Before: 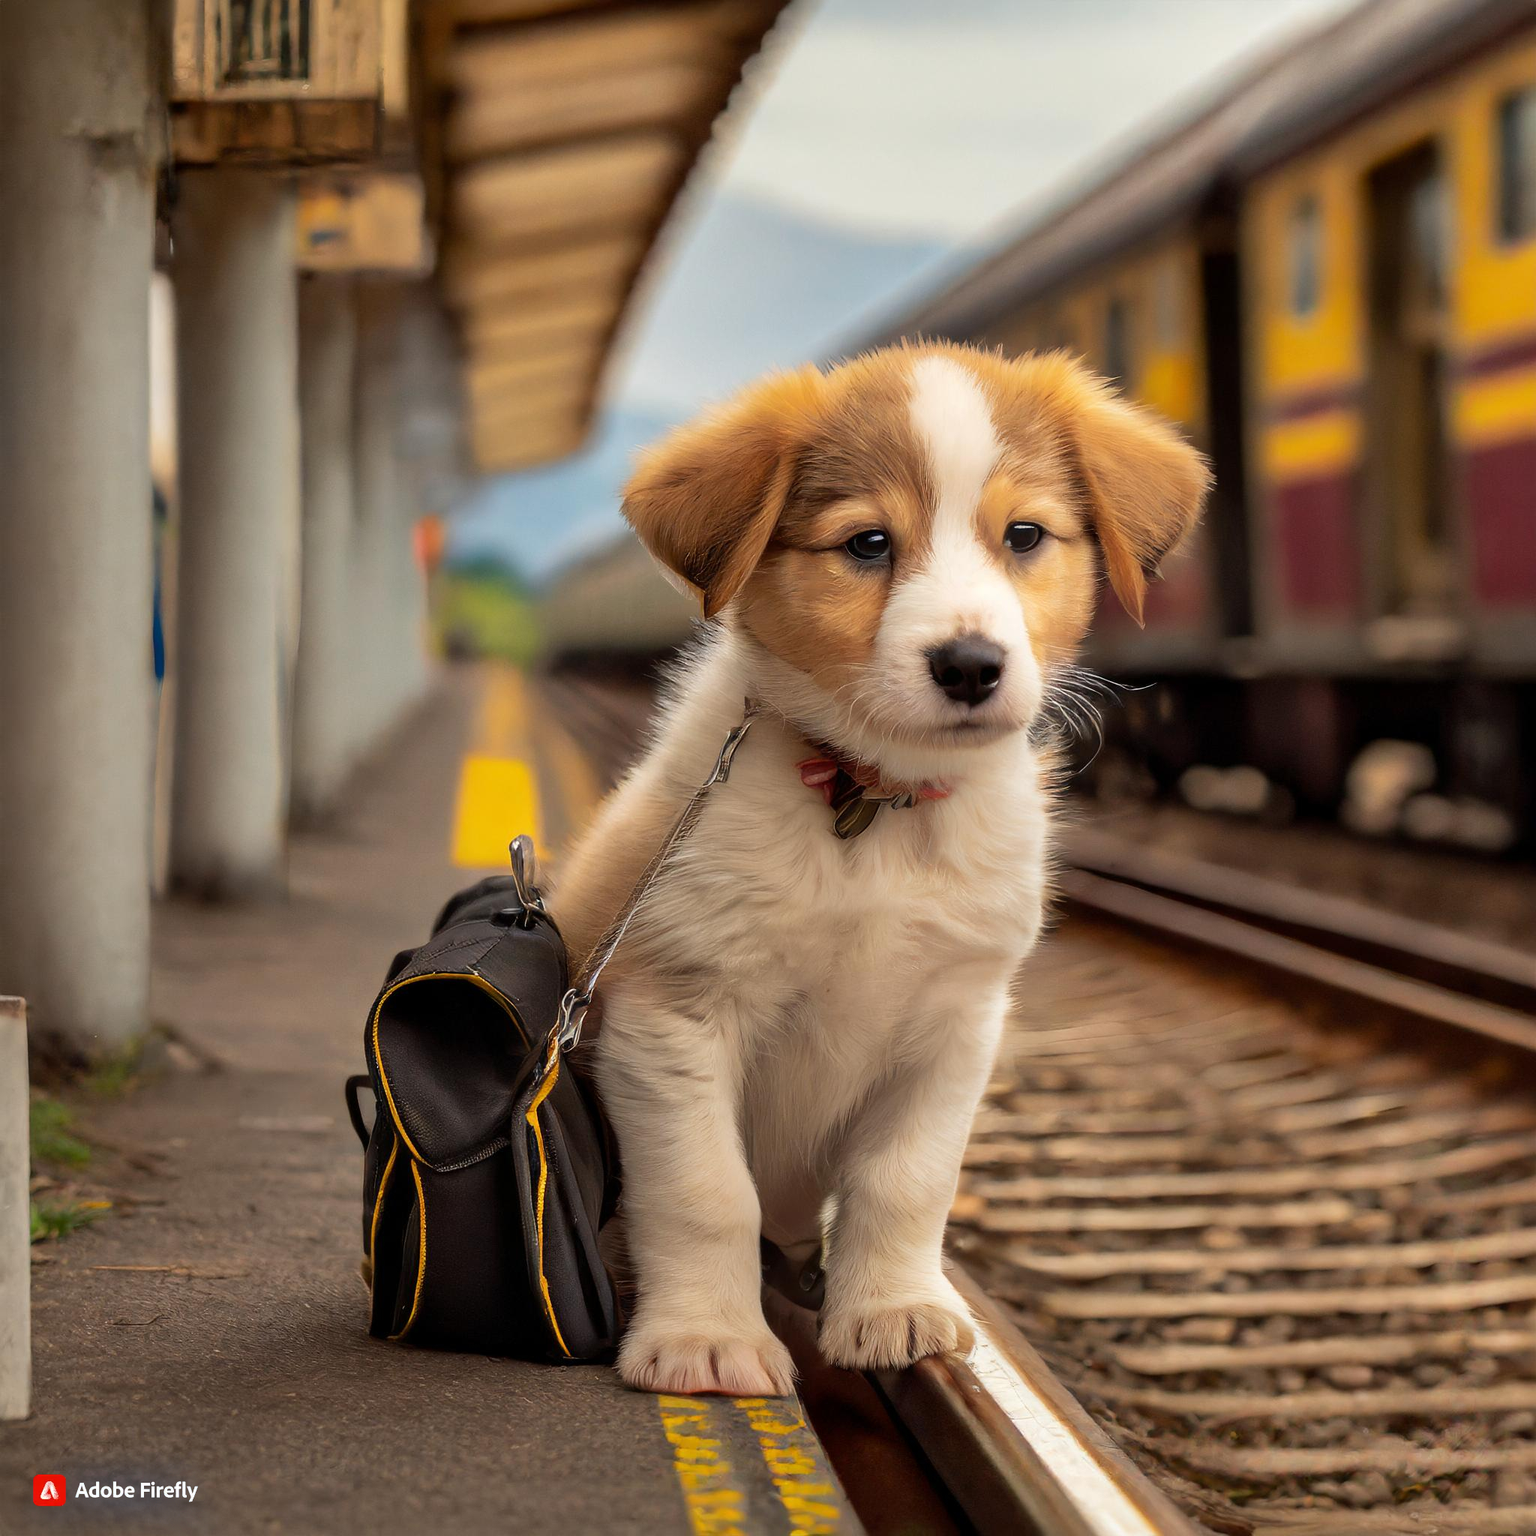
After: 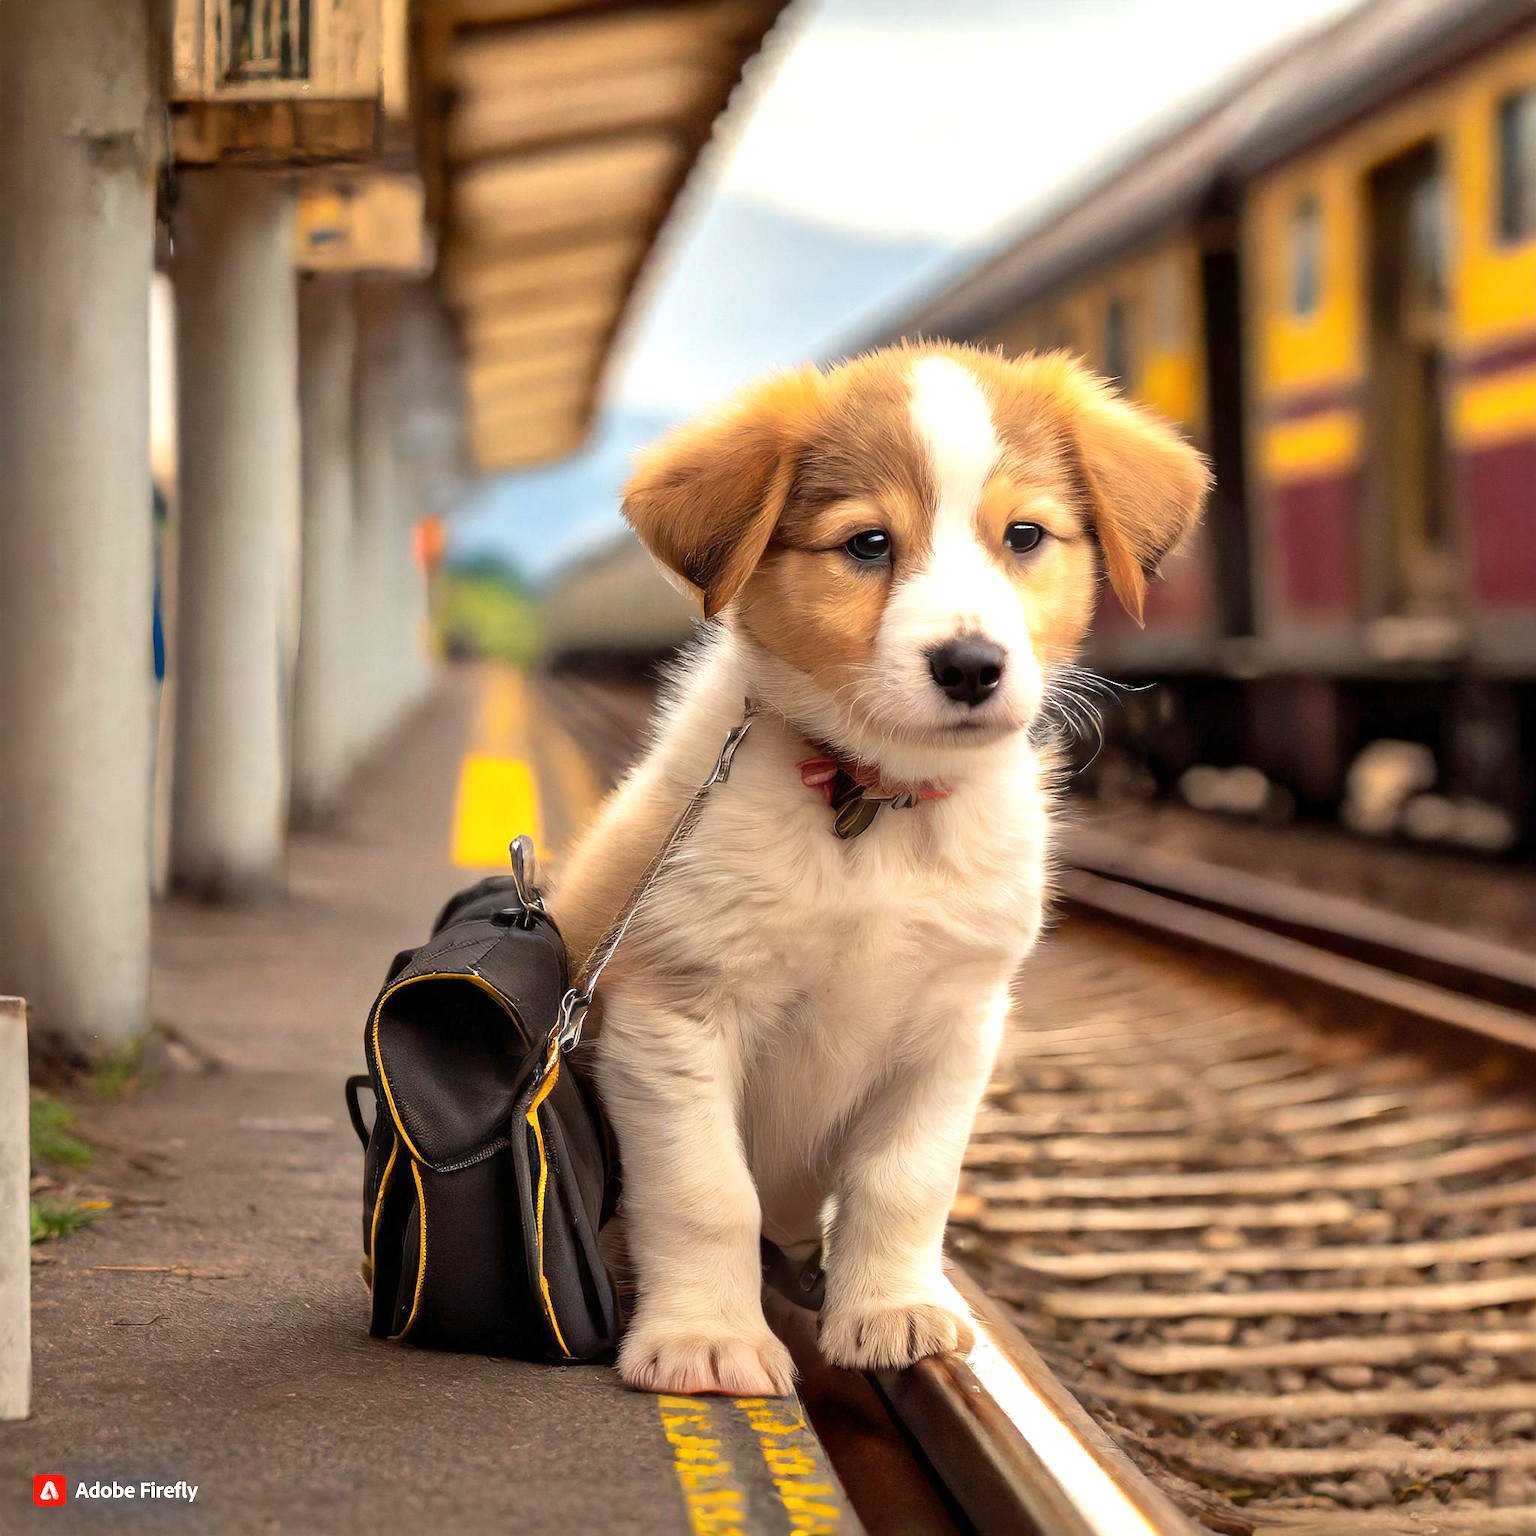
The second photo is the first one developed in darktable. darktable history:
exposure: exposure 0.645 EV, compensate highlight preservation false
